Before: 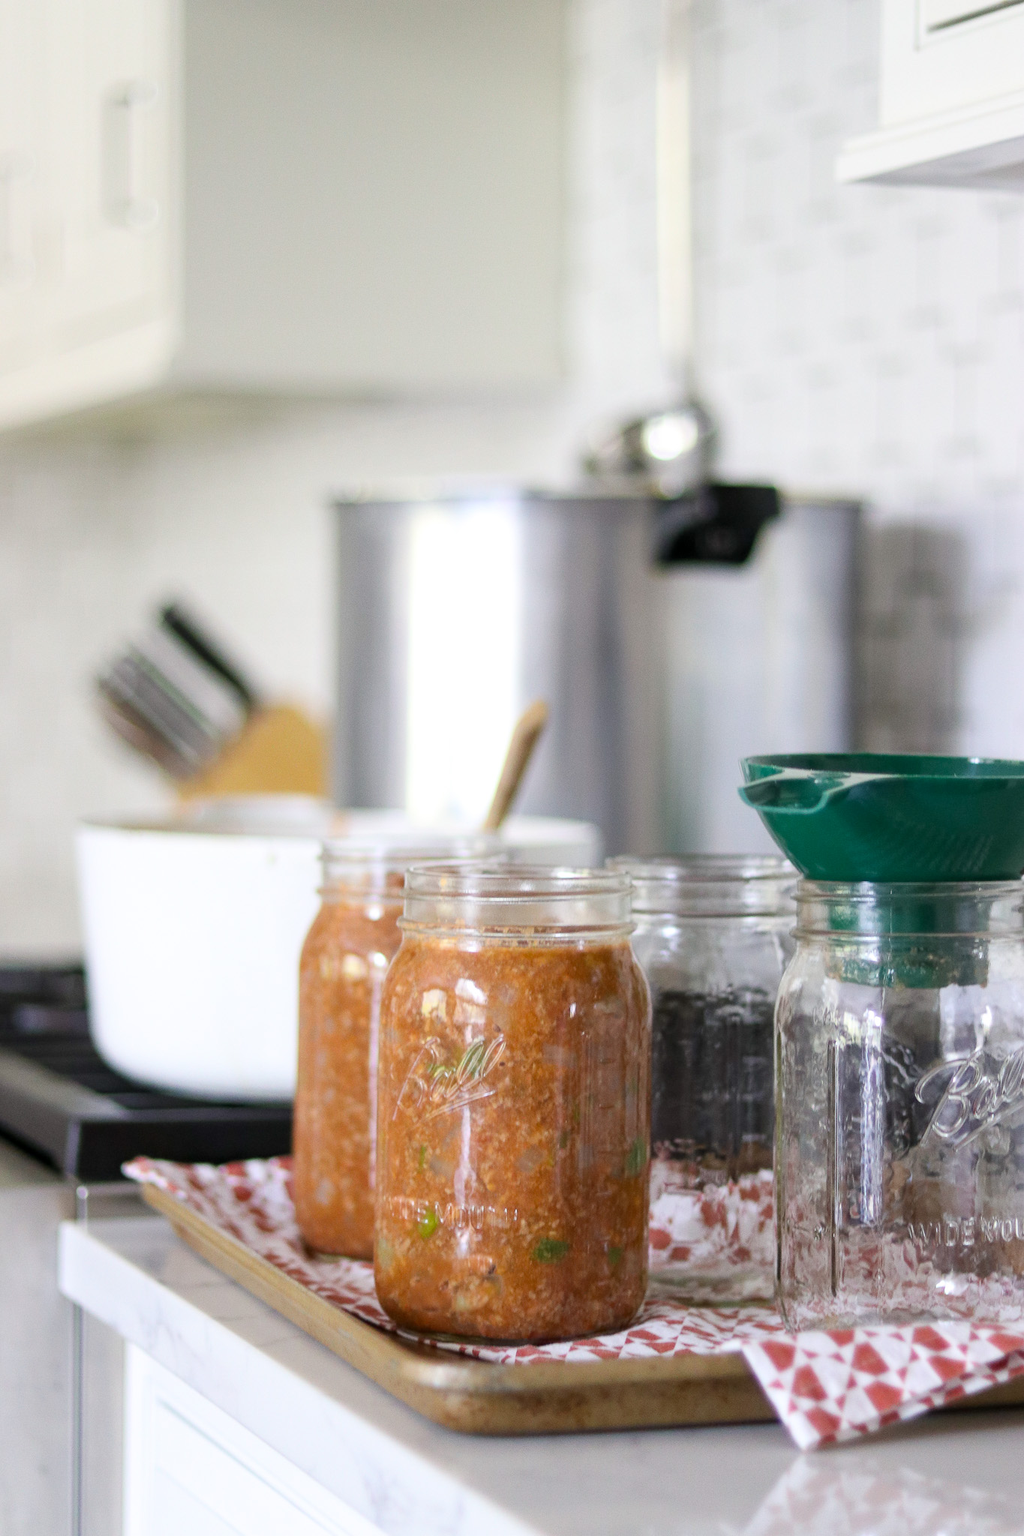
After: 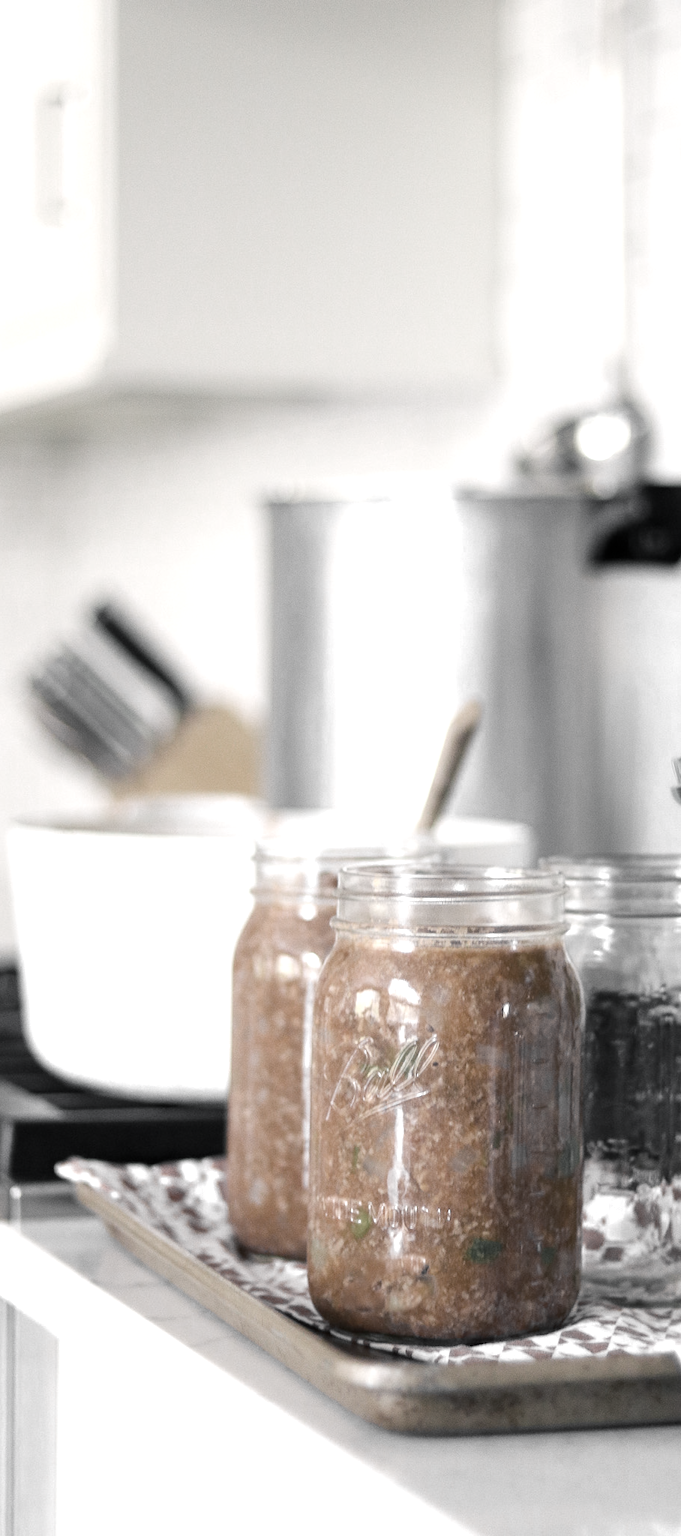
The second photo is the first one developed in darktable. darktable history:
color zones: curves: ch0 [(0, 0.613) (0.01, 0.613) (0.245, 0.448) (0.498, 0.529) (0.642, 0.665) (0.879, 0.777) (0.99, 0.613)]; ch1 [(0, 0.035) (0.121, 0.189) (0.259, 0.197) (0.415, 0.061) (0.589, 0.022) (0.732, 0.022) (0.857, 0.026) (0.991, 0.053)]
crop and rotate: left 6.568%, right 26.849%
color balance rgb: shadows lift › luminance -40.72%, shadows lift › chroma 13.876%, shadows lift › hue 257.29°, highlights gain › chroma 1.068%, highlights gain › hue 53.96°, linear chroma grading › global chroma 0.313%, perceptual saturation grading › global saturation 20%, perceptual saturation grading › highlights -49.168%, perceptual saturation grading › shadows 24.528%, perceptual brilliance grading › global brilliance 11.387%, global vibrance -24.885%
